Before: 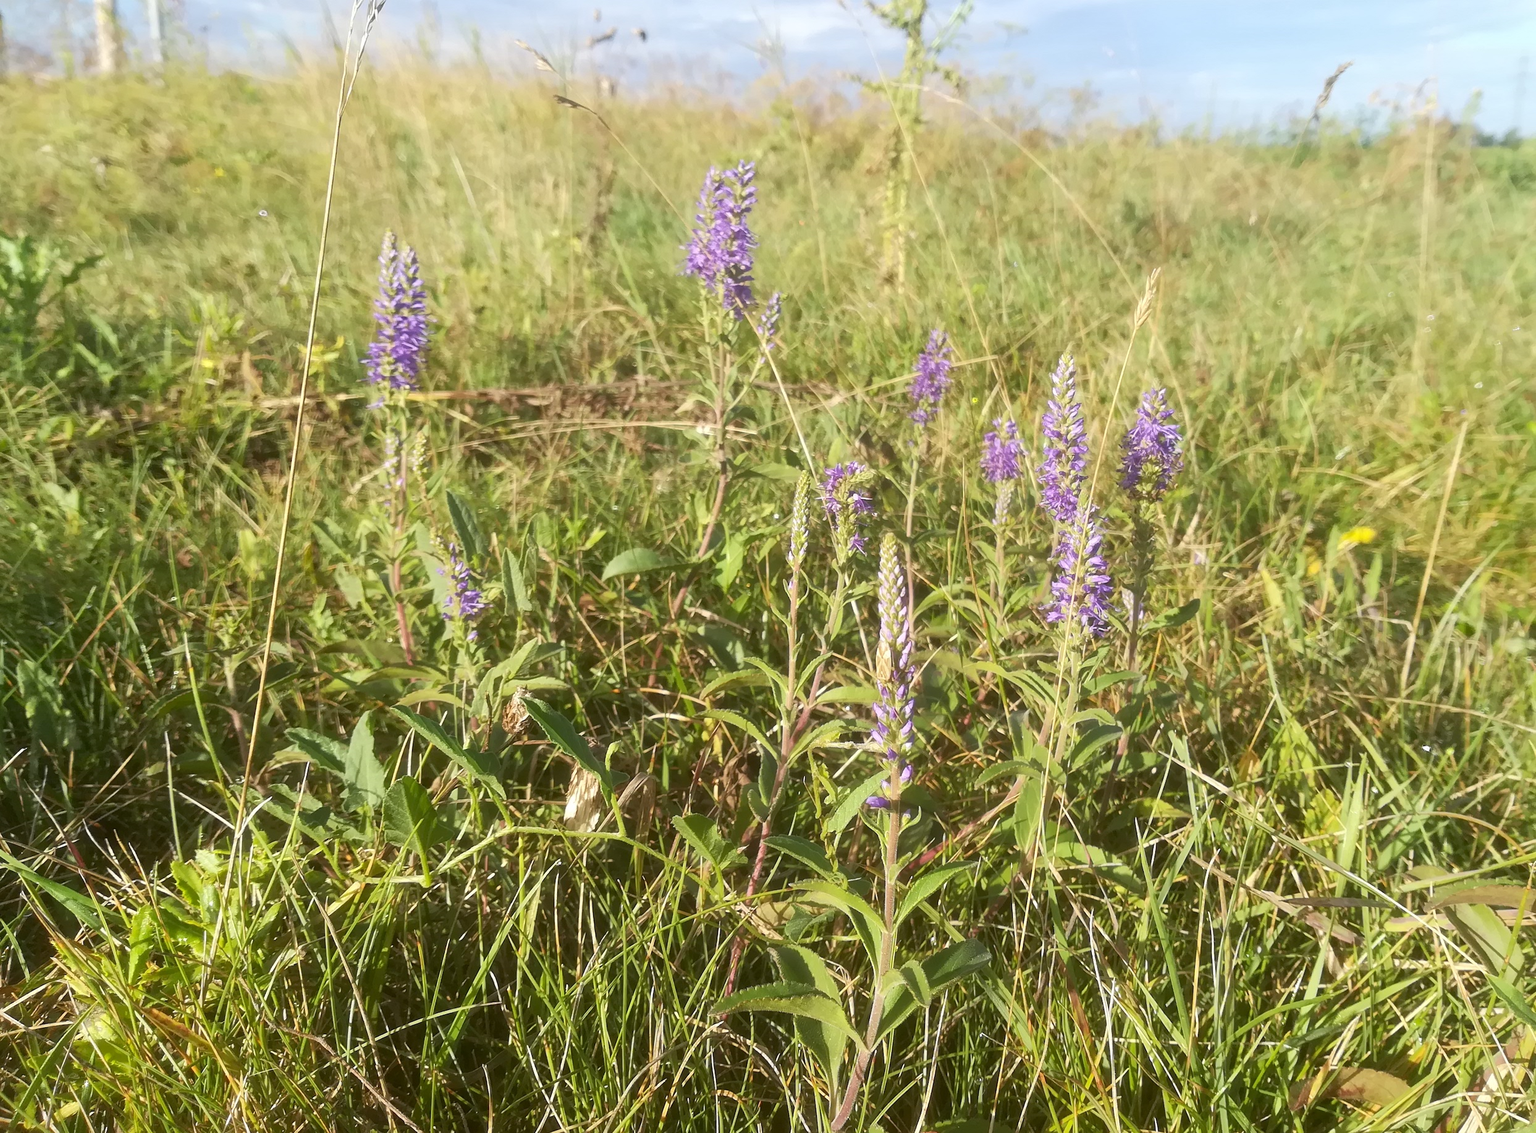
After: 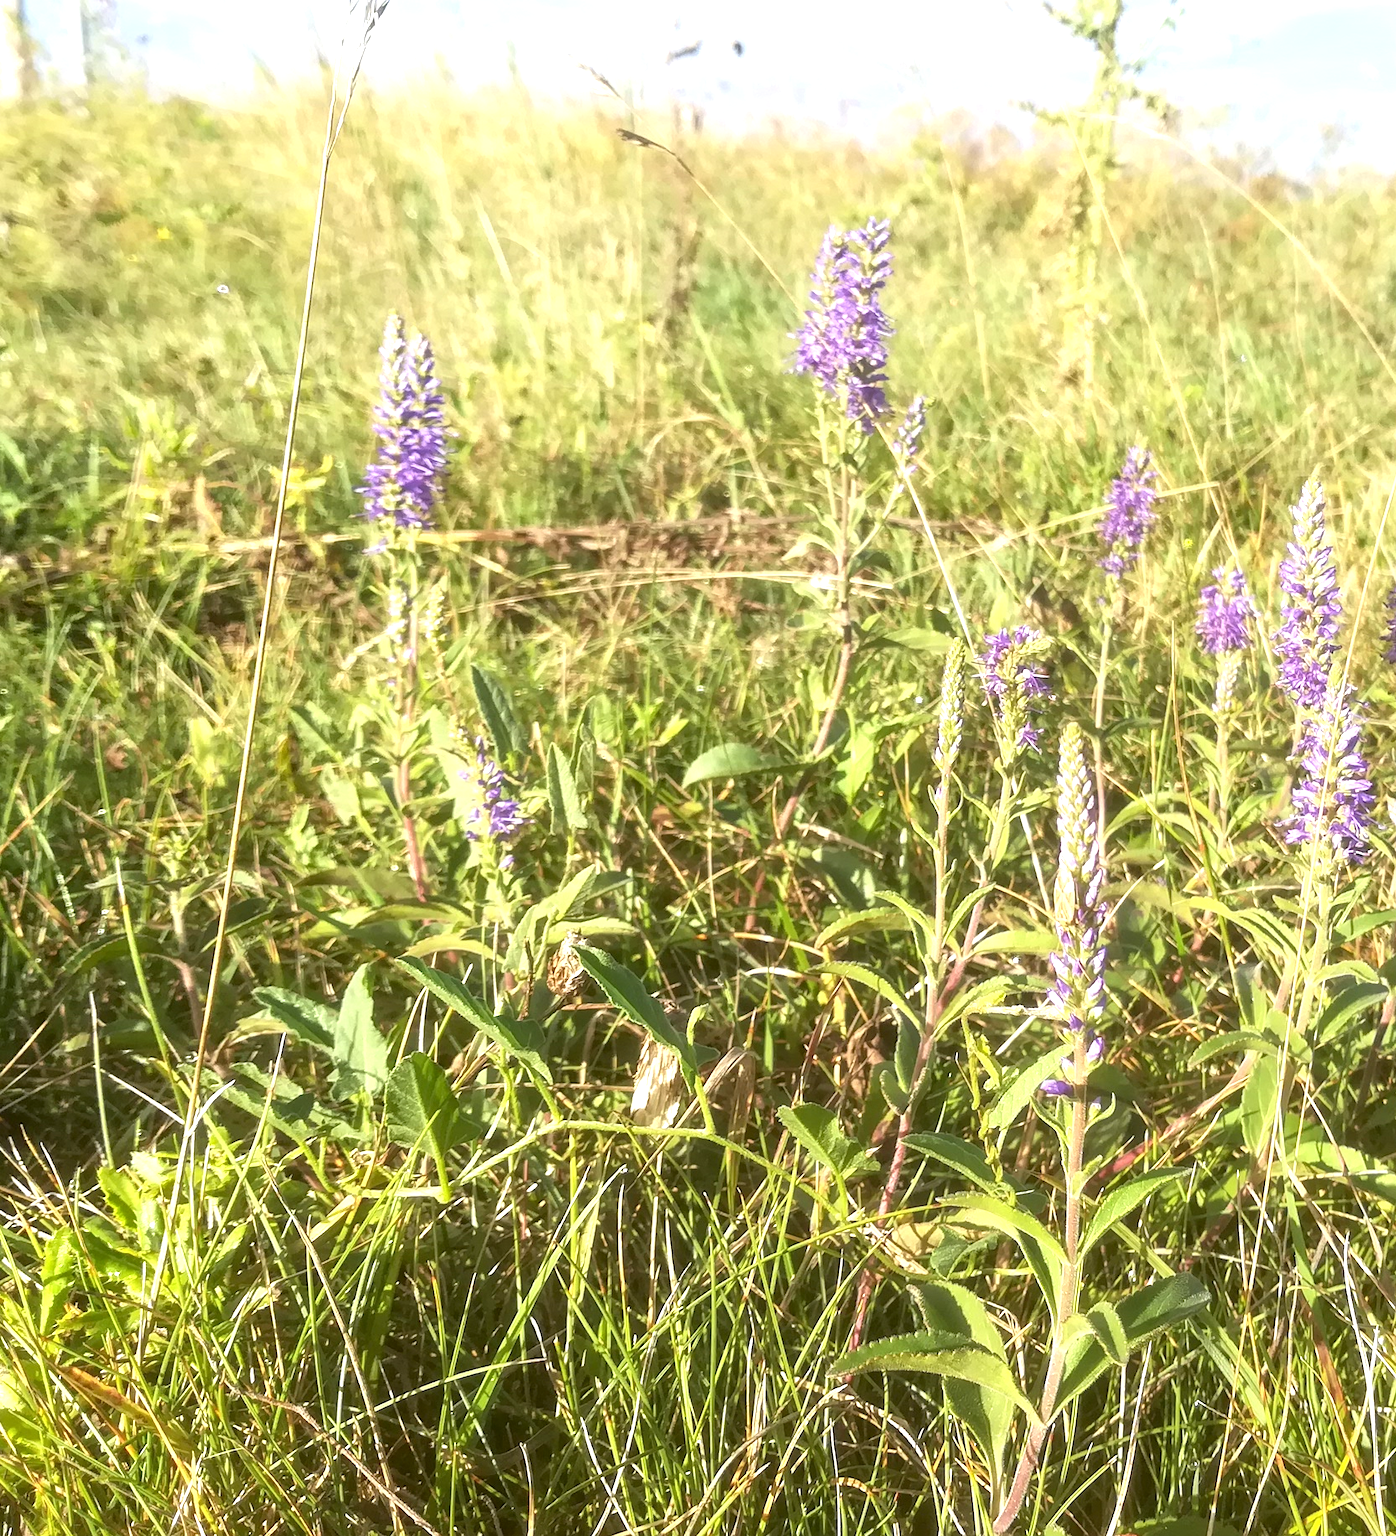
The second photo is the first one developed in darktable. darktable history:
local contrast: on, module defaults
crop and rotate: left 6.462%, right 26.497%
exposure: black level correction 0, exposure 0.693 EV, compensate exposure bias true, compensate highlight preservation false
